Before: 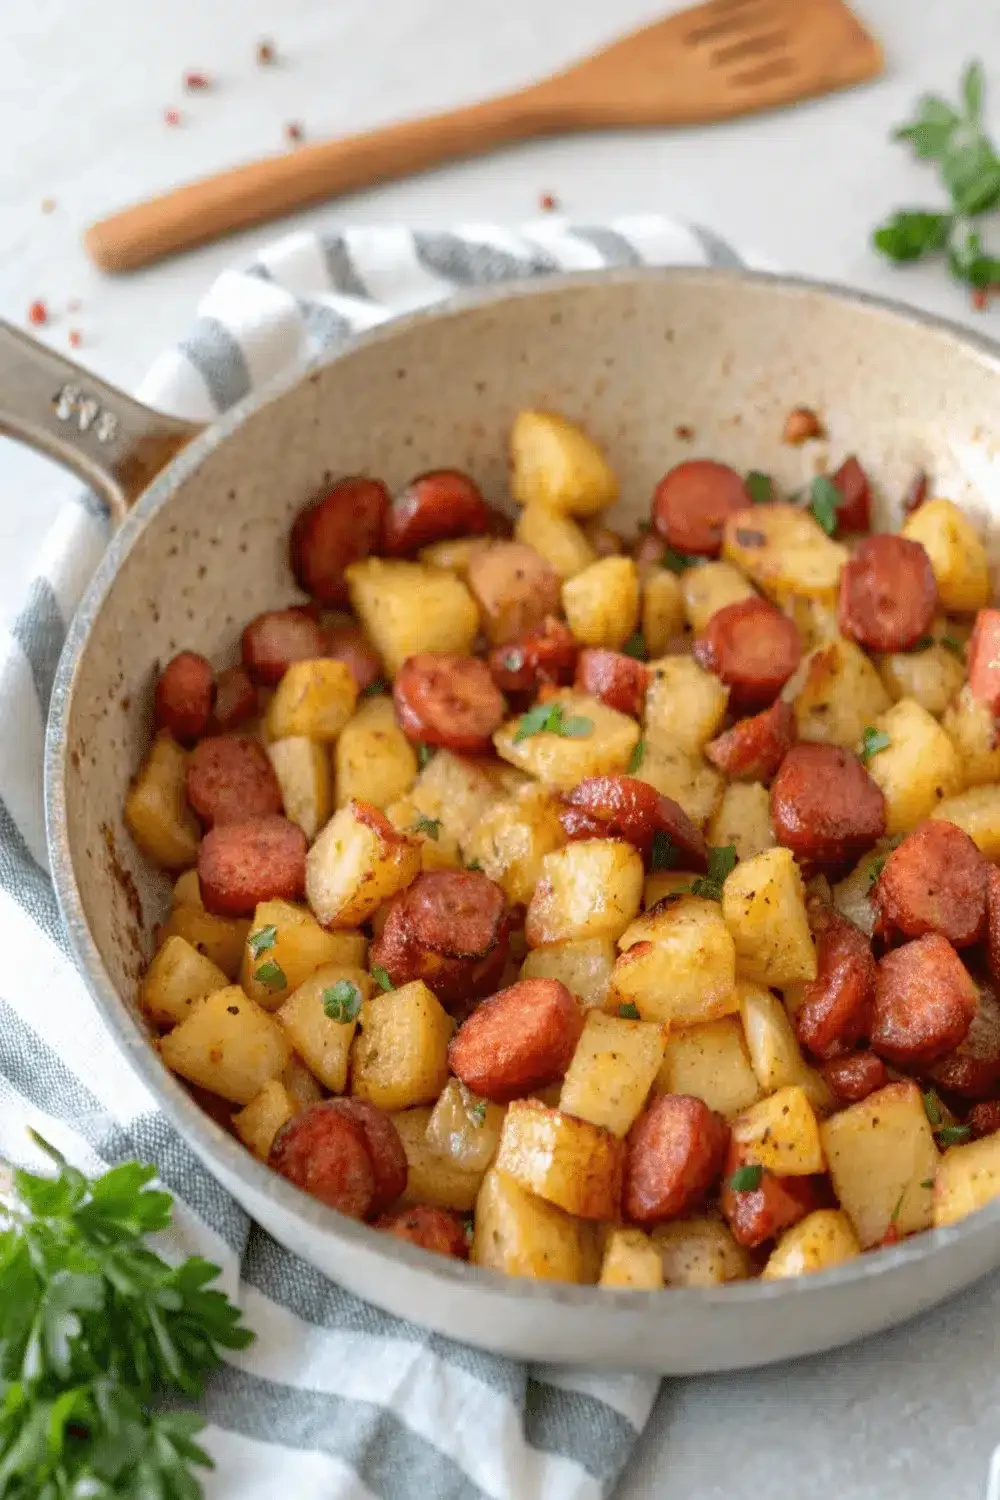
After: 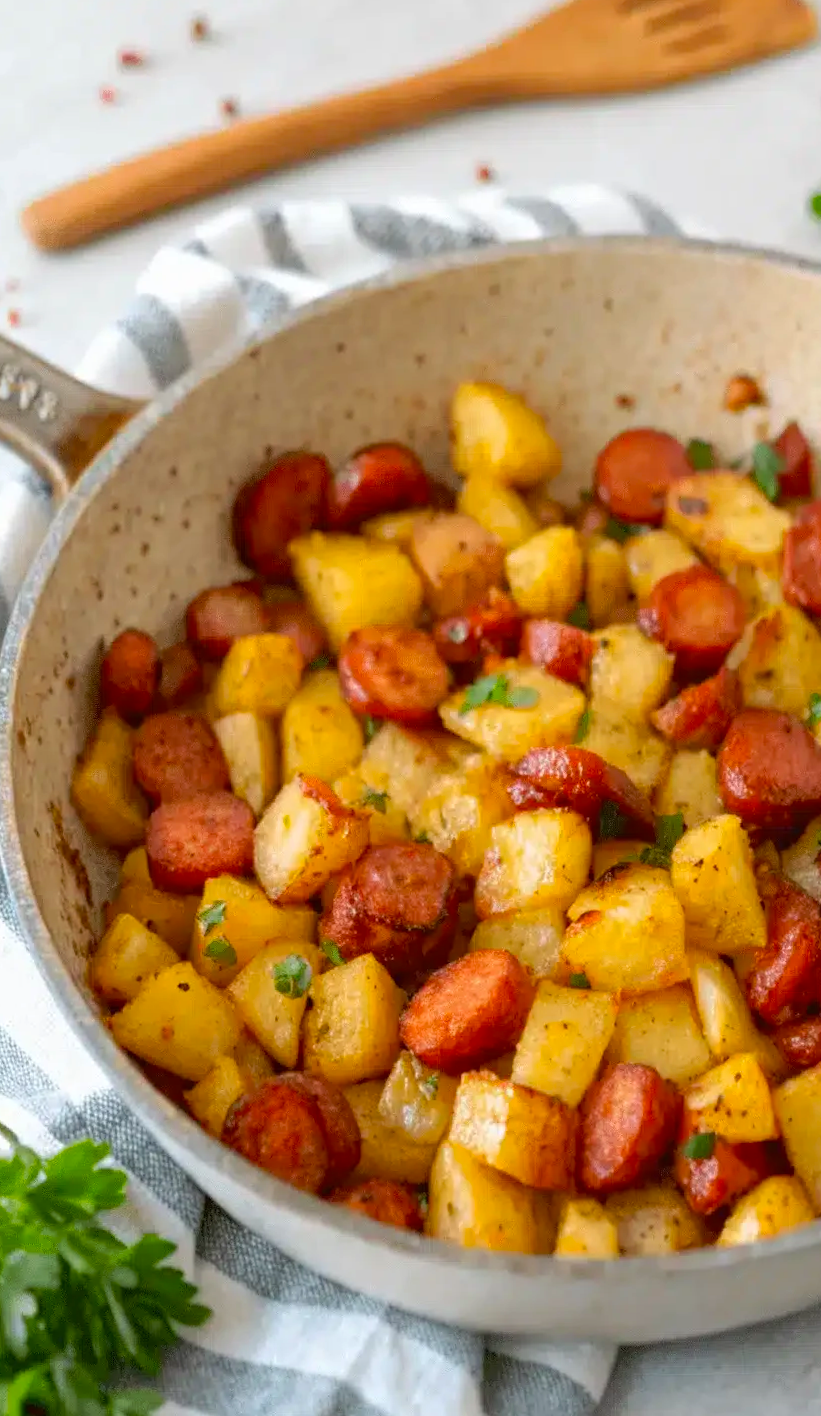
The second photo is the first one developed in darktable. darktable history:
tone curve: curves: ch0 [(0, 0) (0.003, 0.003) (0.011, 0.011) (0.025, 0.025) (0.044, 0.044) (0.069, 0.069) (0.1, 0.099) (0.136, 0.135) (0.177, 0.176) (0.224, 0.223) (0.277, 0.275) (0.335, 0.333) (0.399, 0.396) (0.468, 0.465) (0.543, 0.546) (0.623, 0.625) (0.709, 0.711) (0.801, 0.802) (0.898, 0.898) (1, 1)], preserve colors none
color balance: output saturation 120%
crop and rotate: angle 1°, left 4.281%, top 0.642%, right 11.383%, bottom 2.486%
